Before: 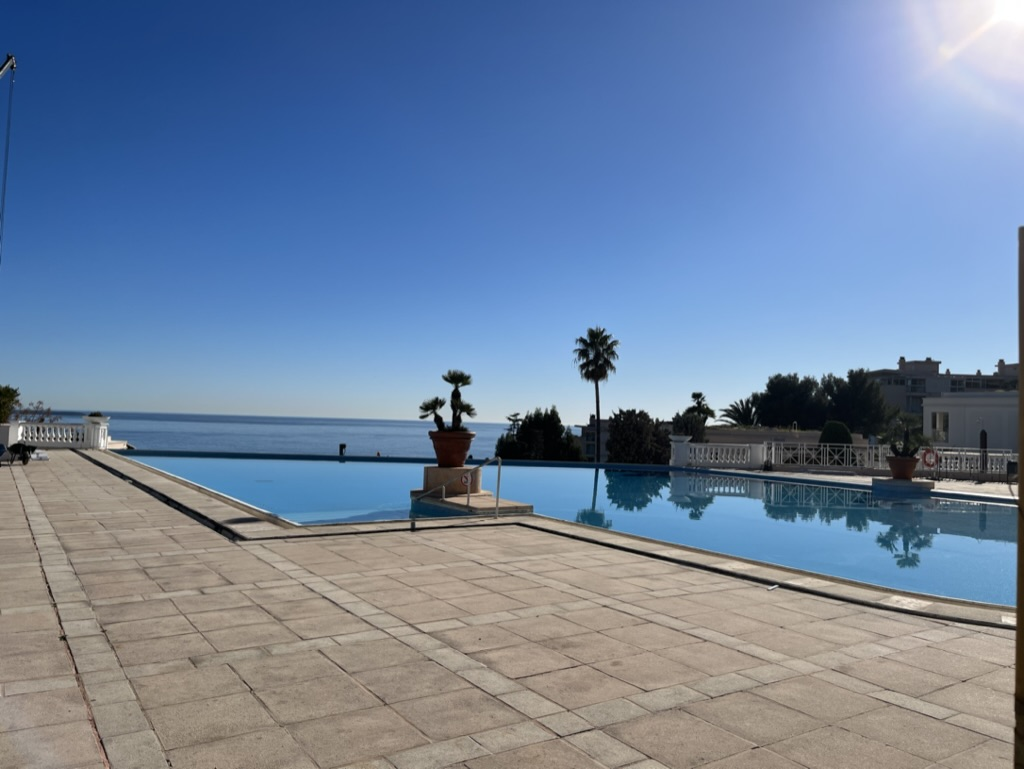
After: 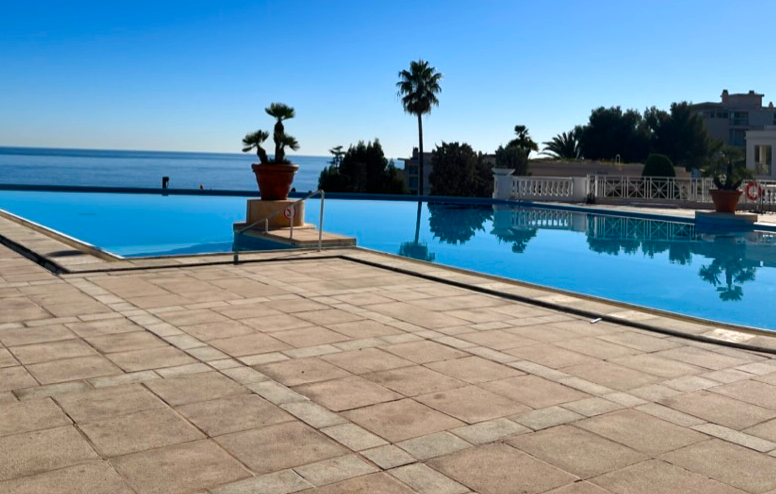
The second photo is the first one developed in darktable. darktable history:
crop and rotate: left 17.342%, top 34.751%, right 6.845%, bottom 0.904%
color balance rgb: perceptual saturation grading › global saturation 34.933%, perceptual saturation grading › highlights -25.628%, perceptual saturation grading › shadows 49.505%, perceptual brilliance grading › global brilliance 1.505%, perceptual brilliance grading › highlights 7.566%, perceptual brilliance grading › shadows -4.114%
